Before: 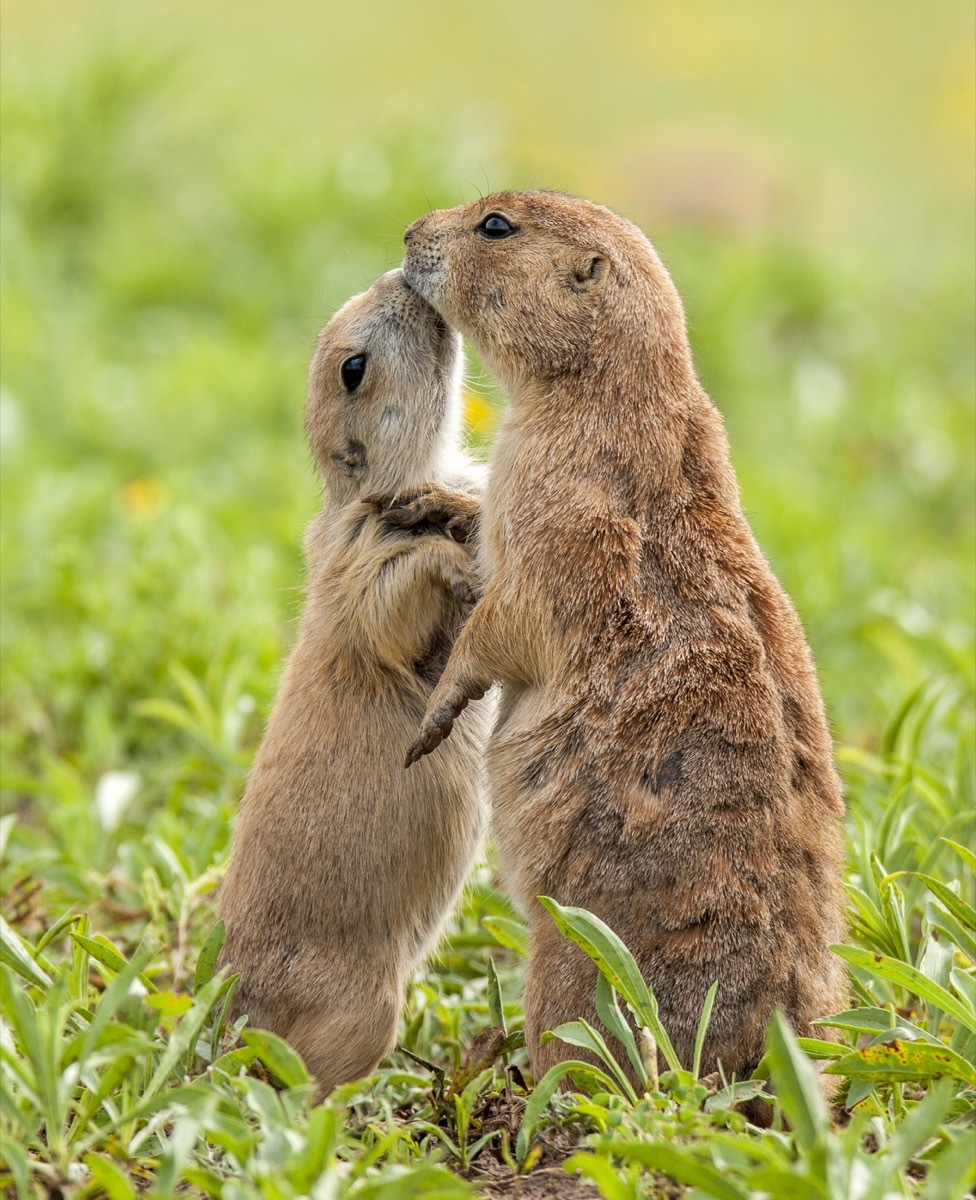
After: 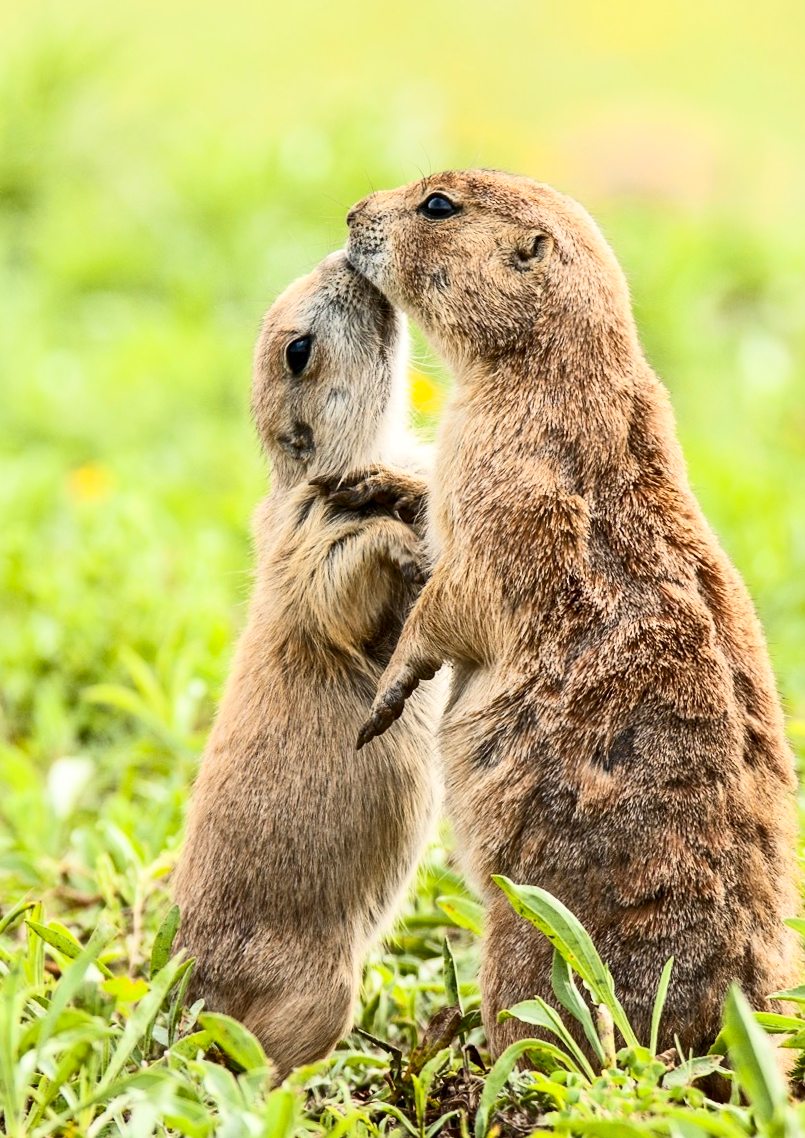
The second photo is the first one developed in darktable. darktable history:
crop and rotate: angle 1°, left 4.281%, top 0.642%, right 11.383%, bottom 2.486%
contrast brightness saturation: contrast 0.4, brightness 0.1, saturation 0.21
